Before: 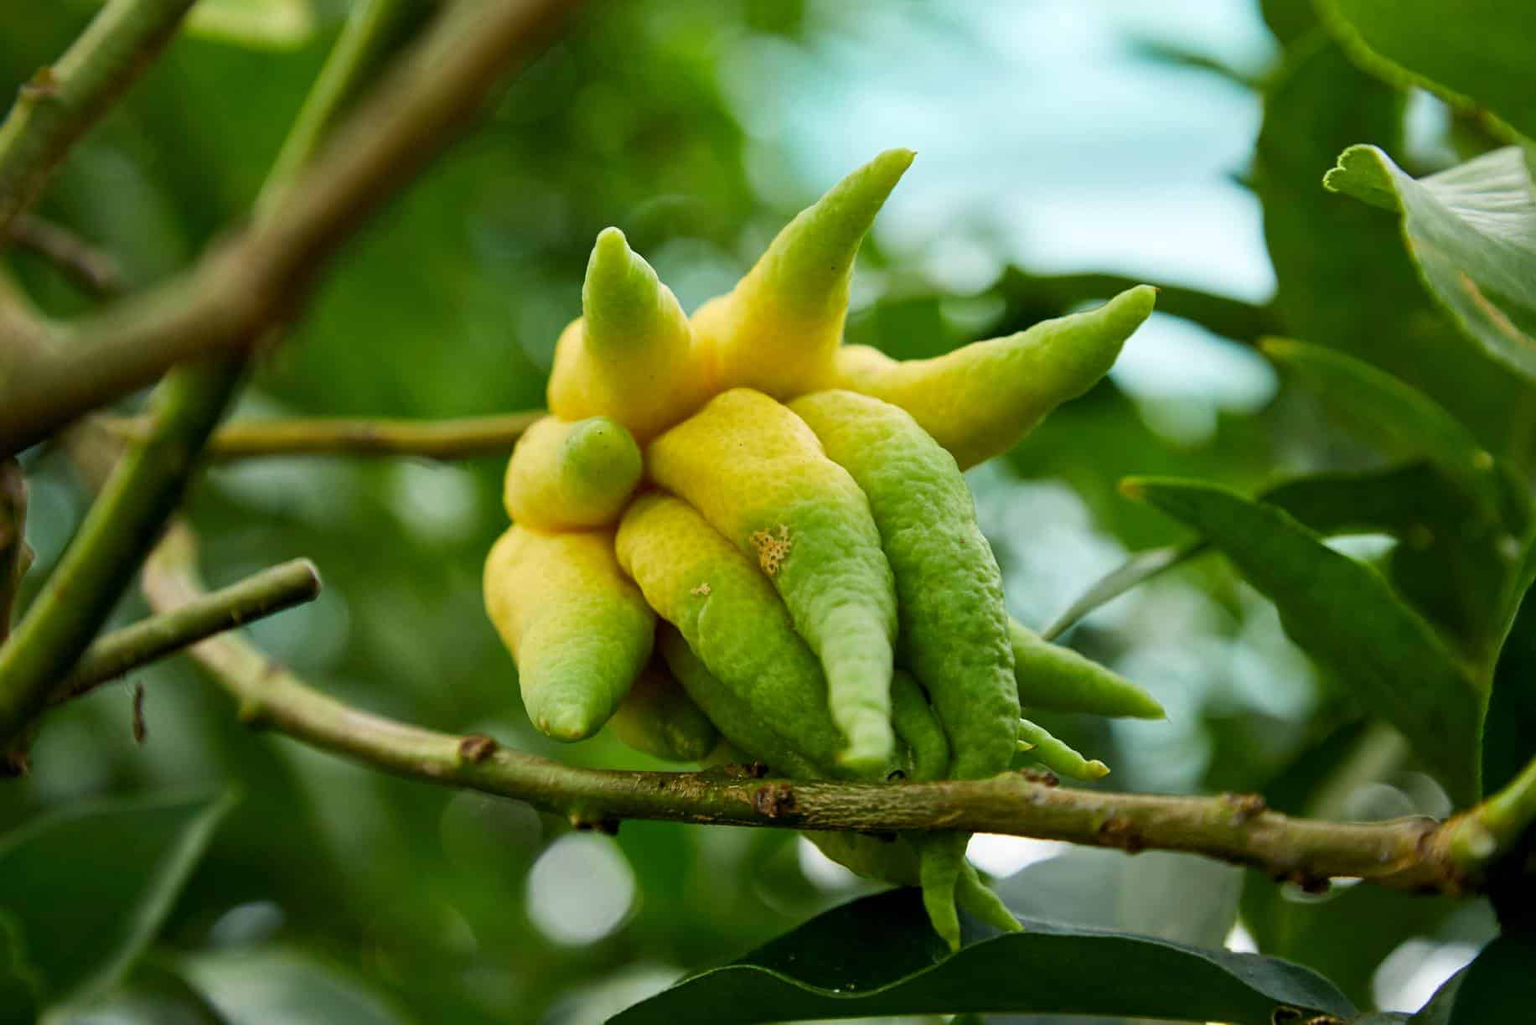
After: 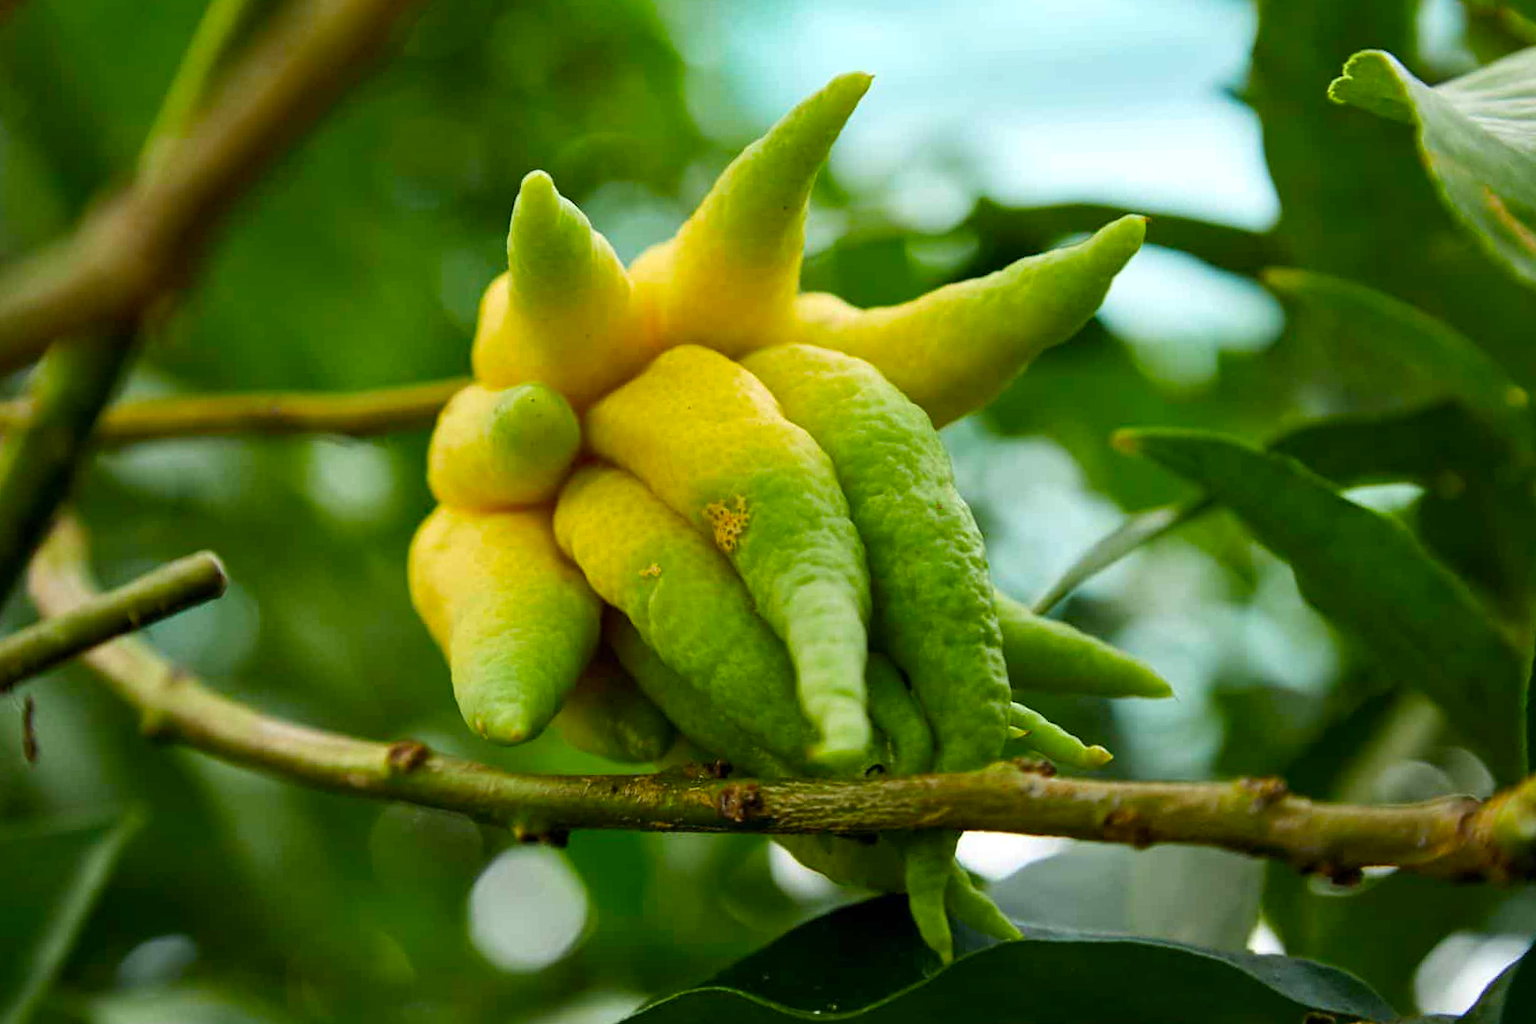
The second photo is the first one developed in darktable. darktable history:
color balance rgb: linear chroma grading › global chroma 10%, perceptual saturation grading › global saturation 5%, perceptual brilliance grading › global brilliance 4%, global vibrance 7%, saturation formula JzAzBz (2021)
crop and rotate: angle 1.96°, left 5.673%, top 5.673%
